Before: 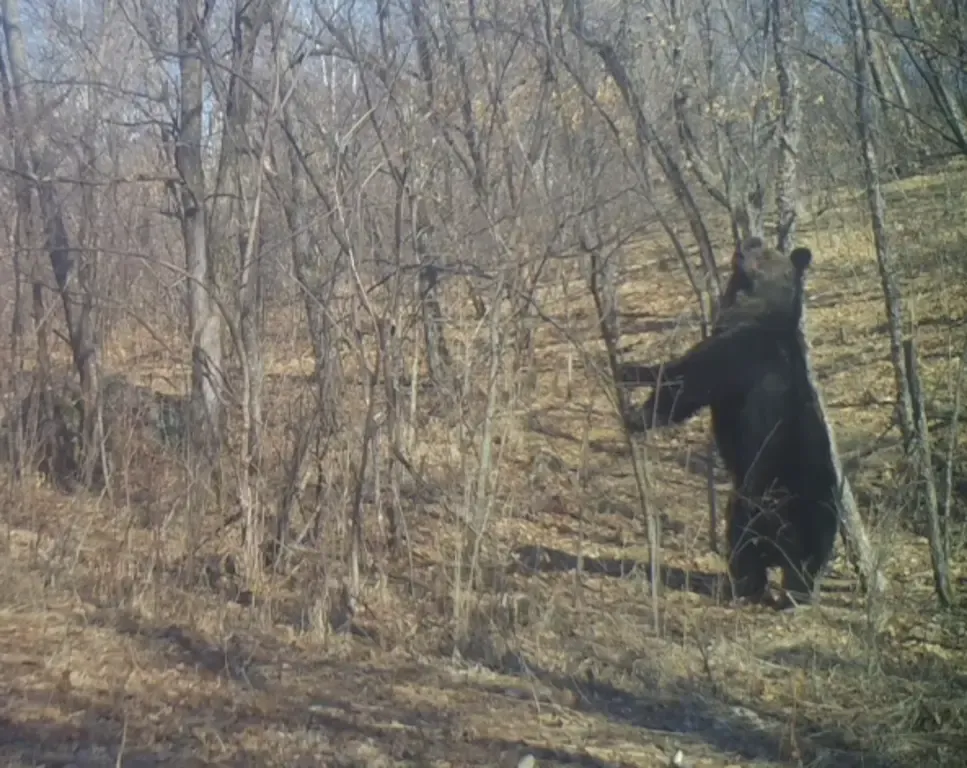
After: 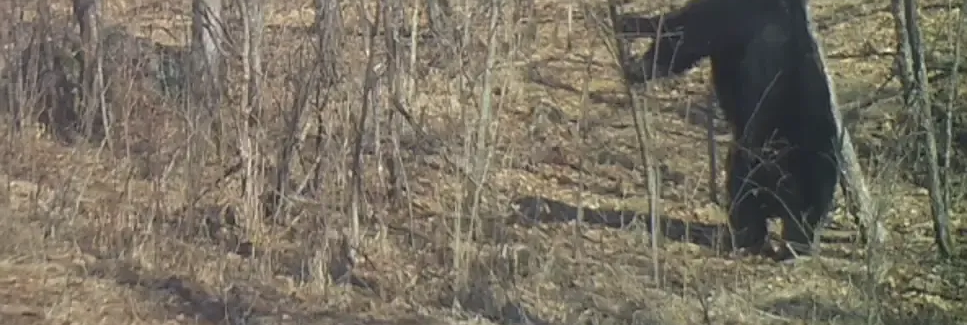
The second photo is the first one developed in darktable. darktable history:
sharpen: on, module defaults
crop: top 45.53%, bottom 12.106%
